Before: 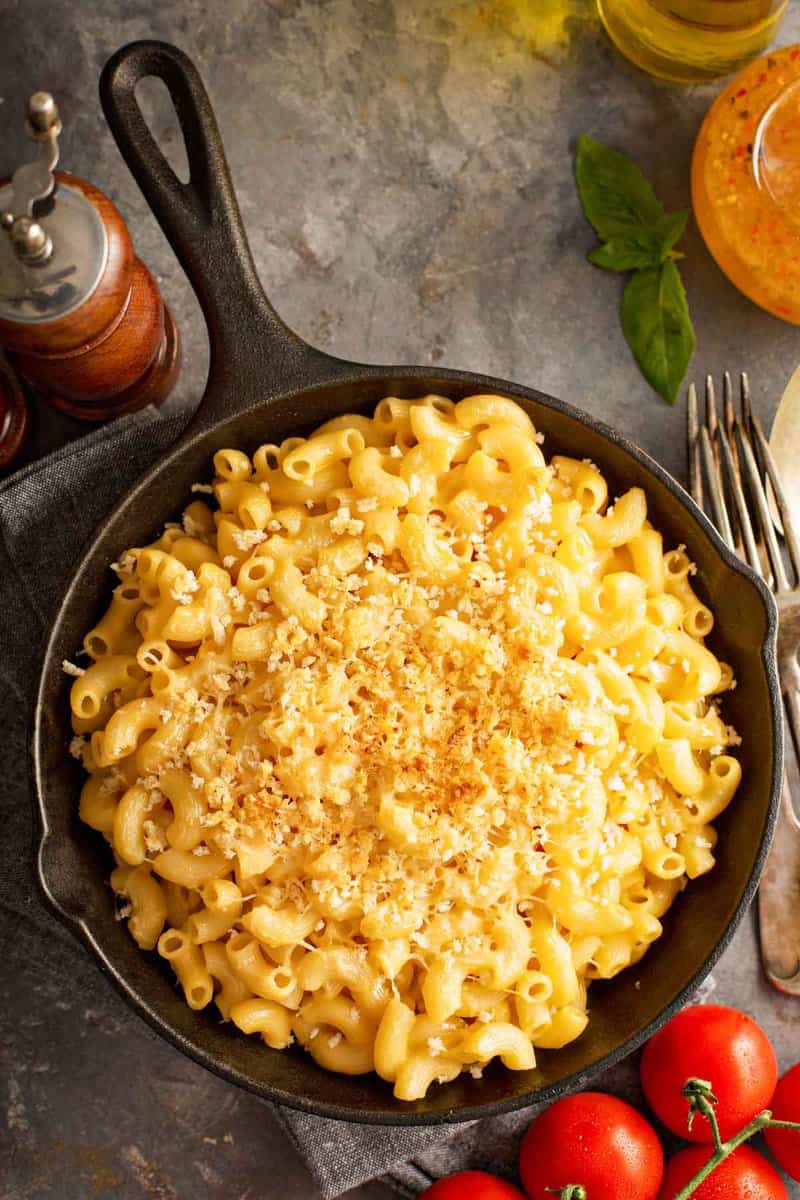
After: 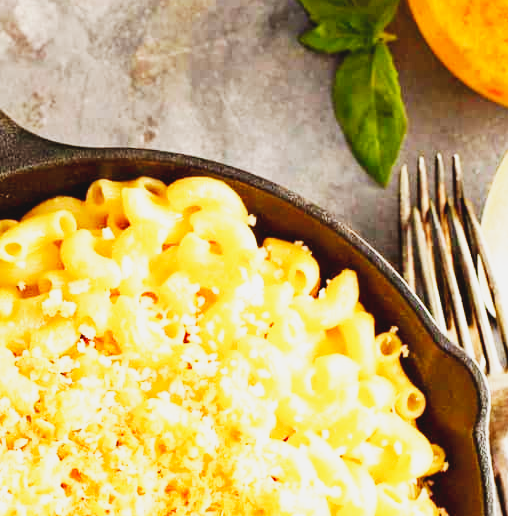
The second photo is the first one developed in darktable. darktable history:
crop: left 36.004%, top 18.171%, right 0.457%, bottom 38.814%
base curve: curves: ch0 [(0, 0) (0.007, 0.004) (0.027, 0.03) (0.046, 0.07) (0.207, 0.54) (0.442, 0.872) (0.673, 0.972) (1, 1)], preserve colors none
contrast brightness saturation: contrast -0.094, saturation -0.092
